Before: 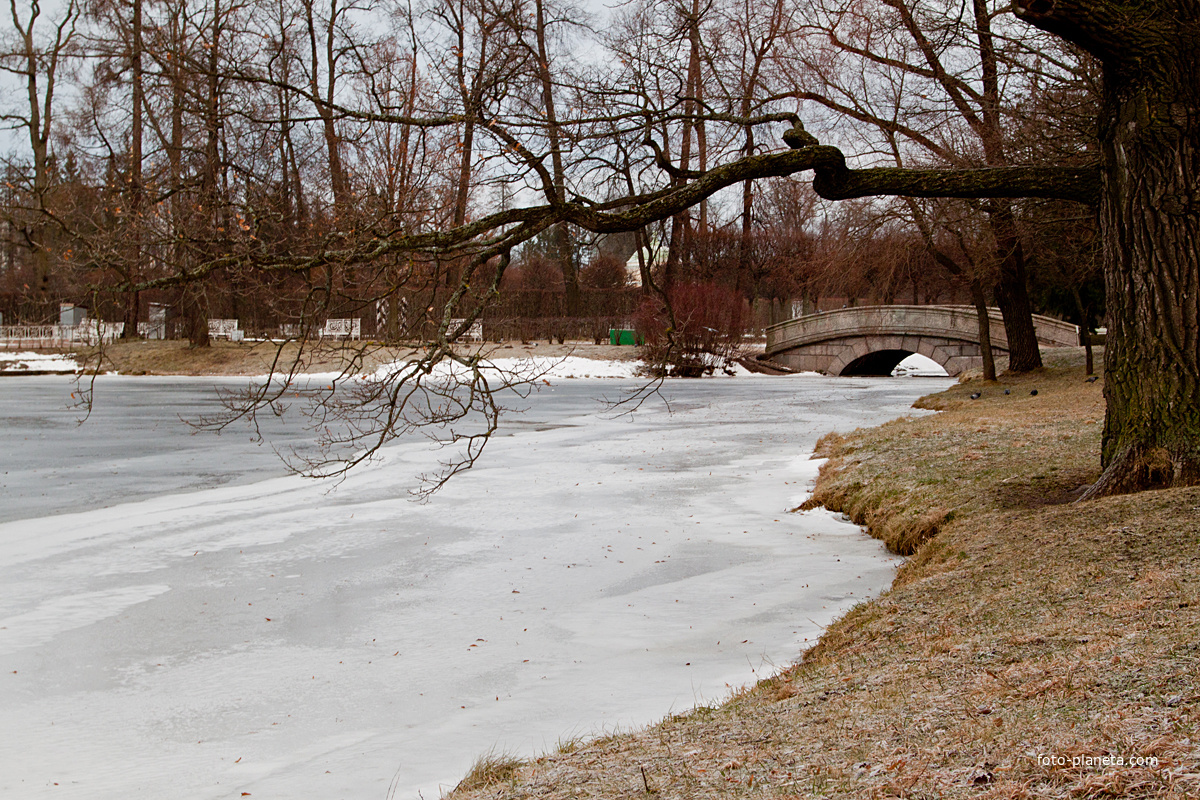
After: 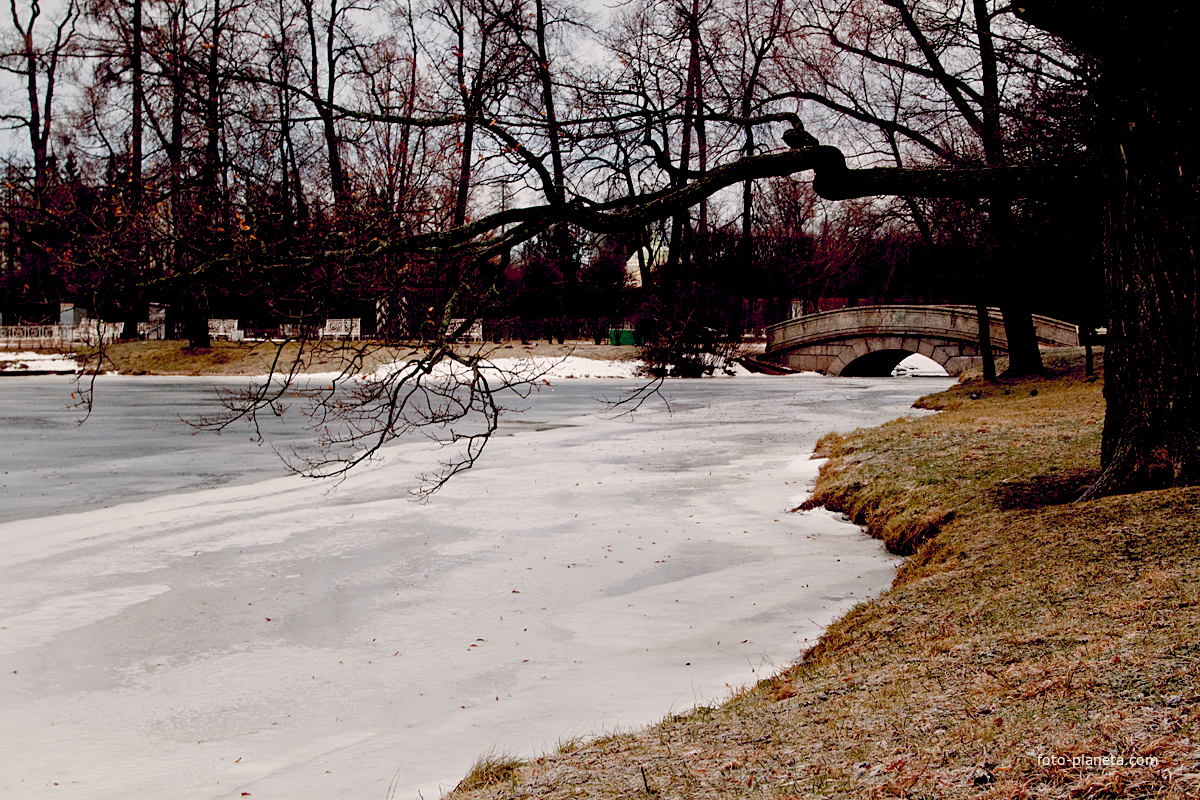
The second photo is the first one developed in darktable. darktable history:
color balance rgb: shadows lift › hue 87.51°, highlights gain › chroma 1.62%, highlights gain › hue 55.1°, global offset › chroma 0.1%, global offset › hue 253.66°, linear chroma grading › global chroma 0.5%
exposure: black level correction 0.056, compensate highlight preservation false
